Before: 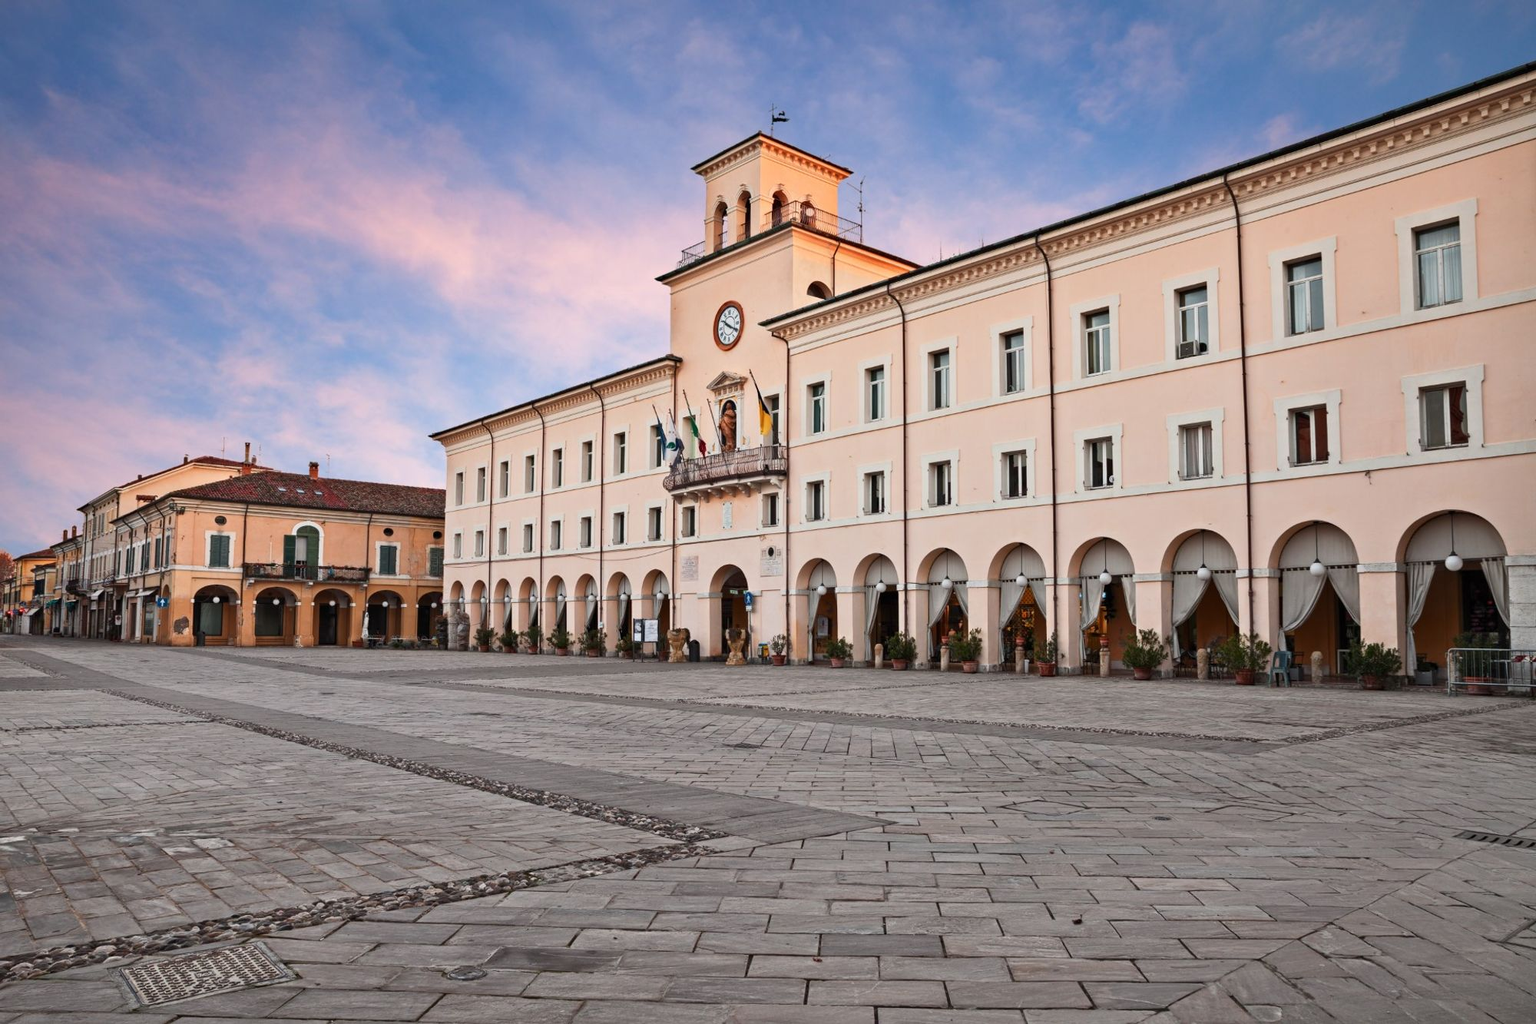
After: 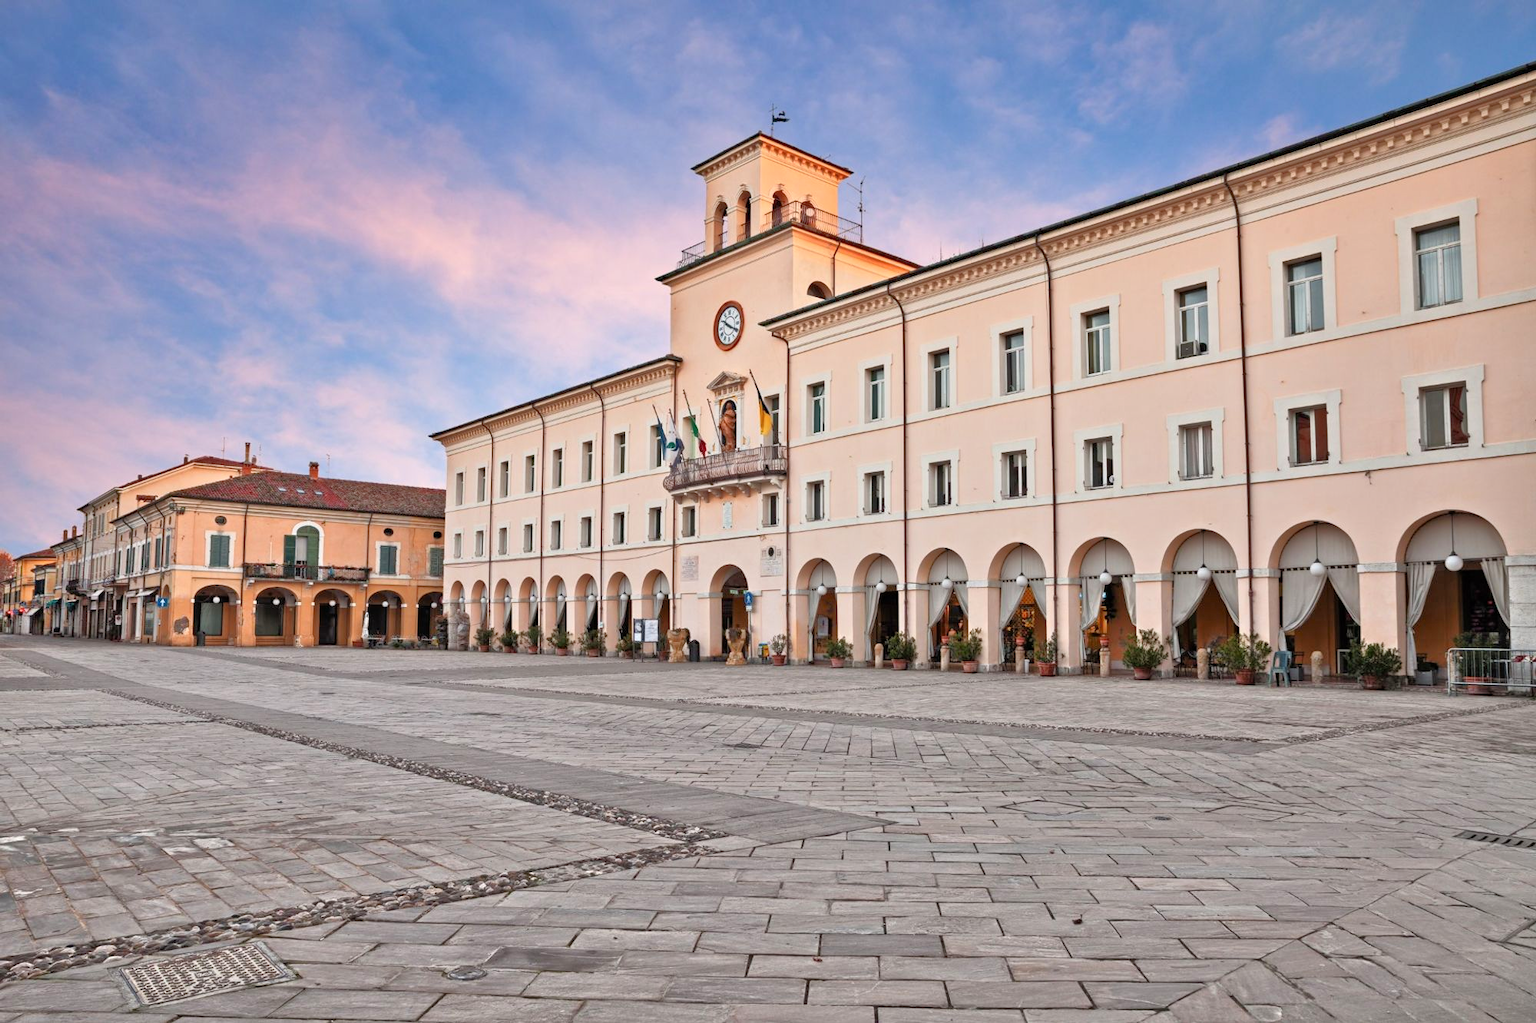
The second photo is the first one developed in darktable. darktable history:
exposure: compensate highlight preservation false
tone equalizer: -7 EV 0.15 EV, -6 EV 0.6 EV, -5 EV 1.15 EV, -4 EV 1.33 EV, -3 EV 1.15 EV, -2 EV 0.6 EV, -1 EV 0.15 EV, mask exposure compensation -0.5 EV
